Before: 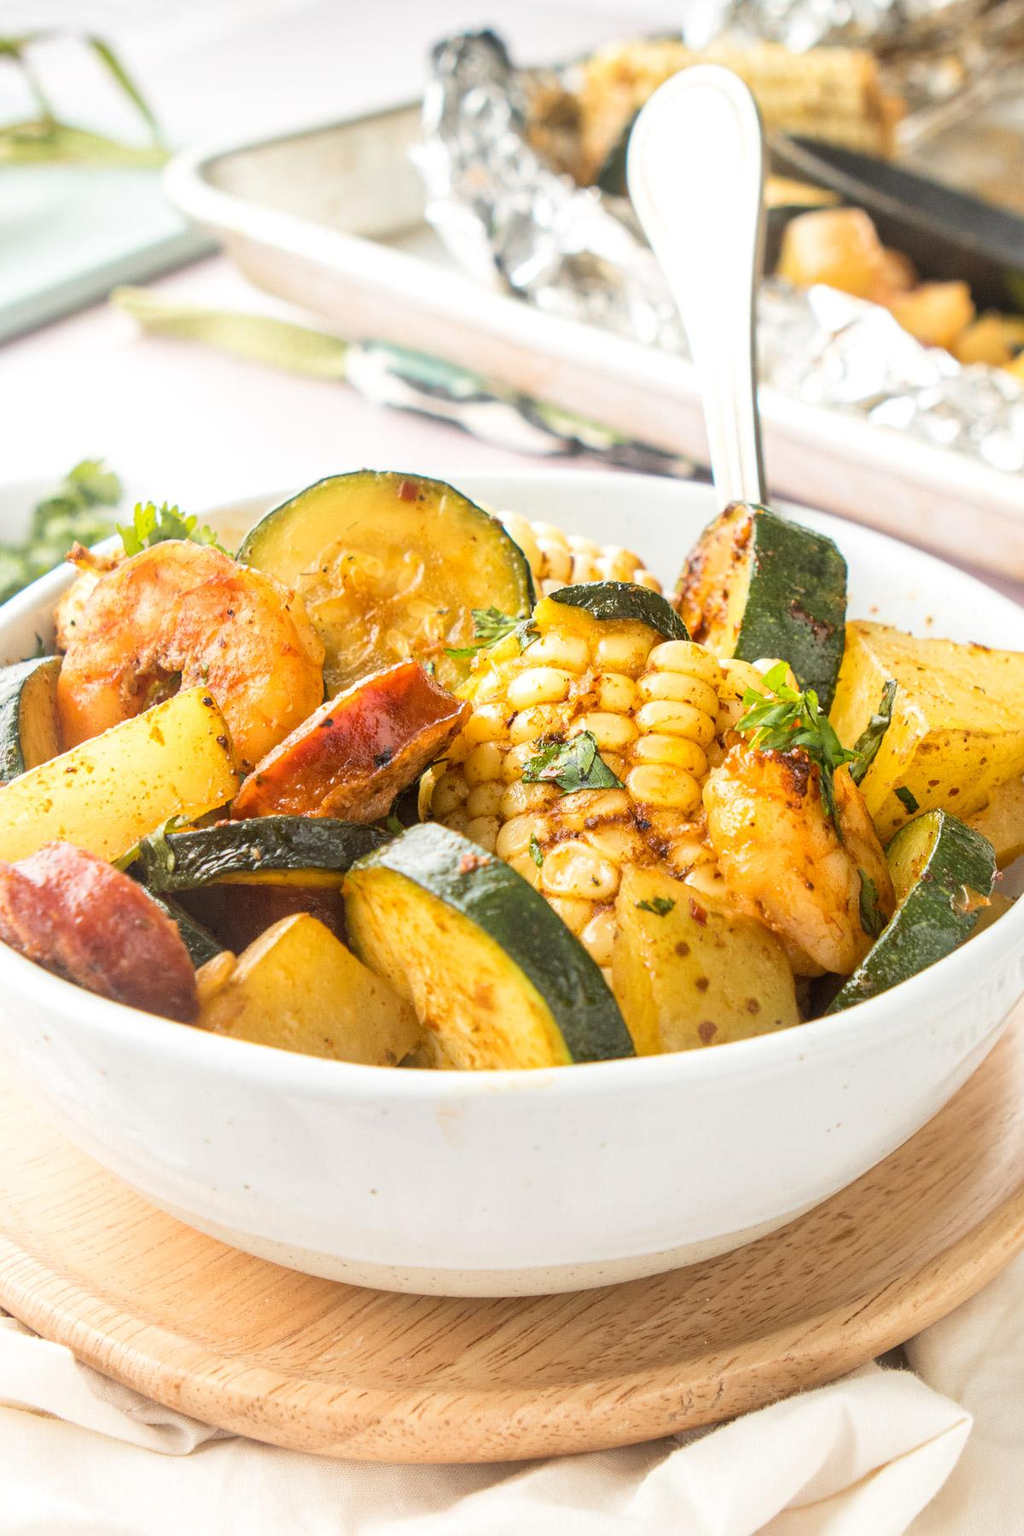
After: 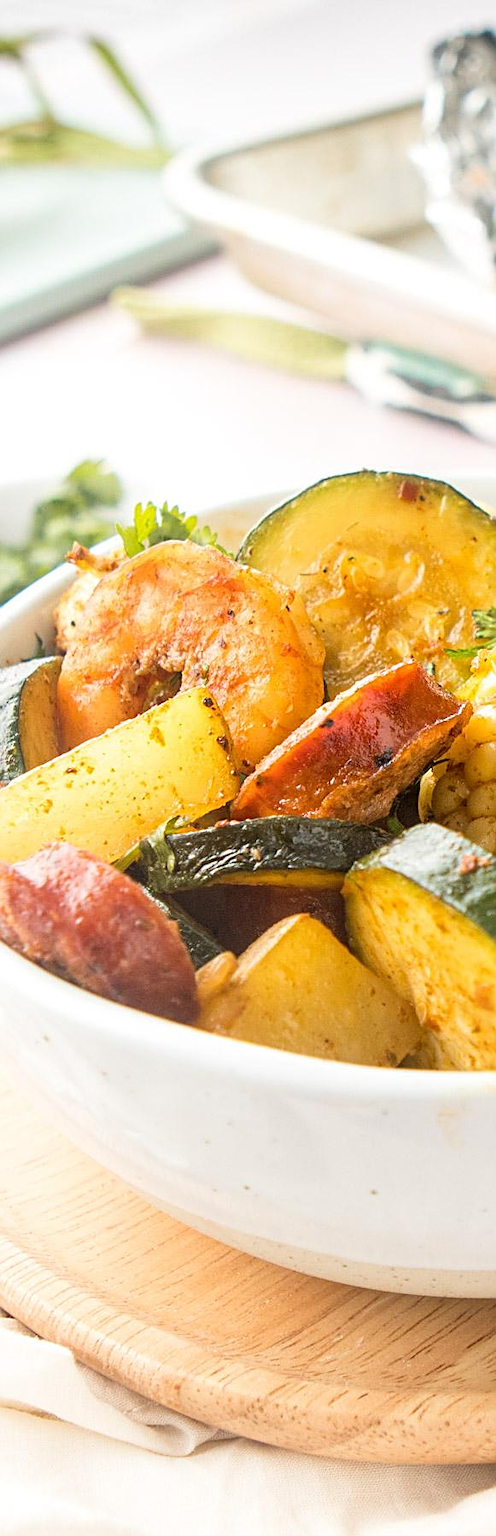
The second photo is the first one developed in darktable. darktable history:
sharpen: on, module defaults
crop and rotate: left 0.025%, top 0%, right 51.466%
